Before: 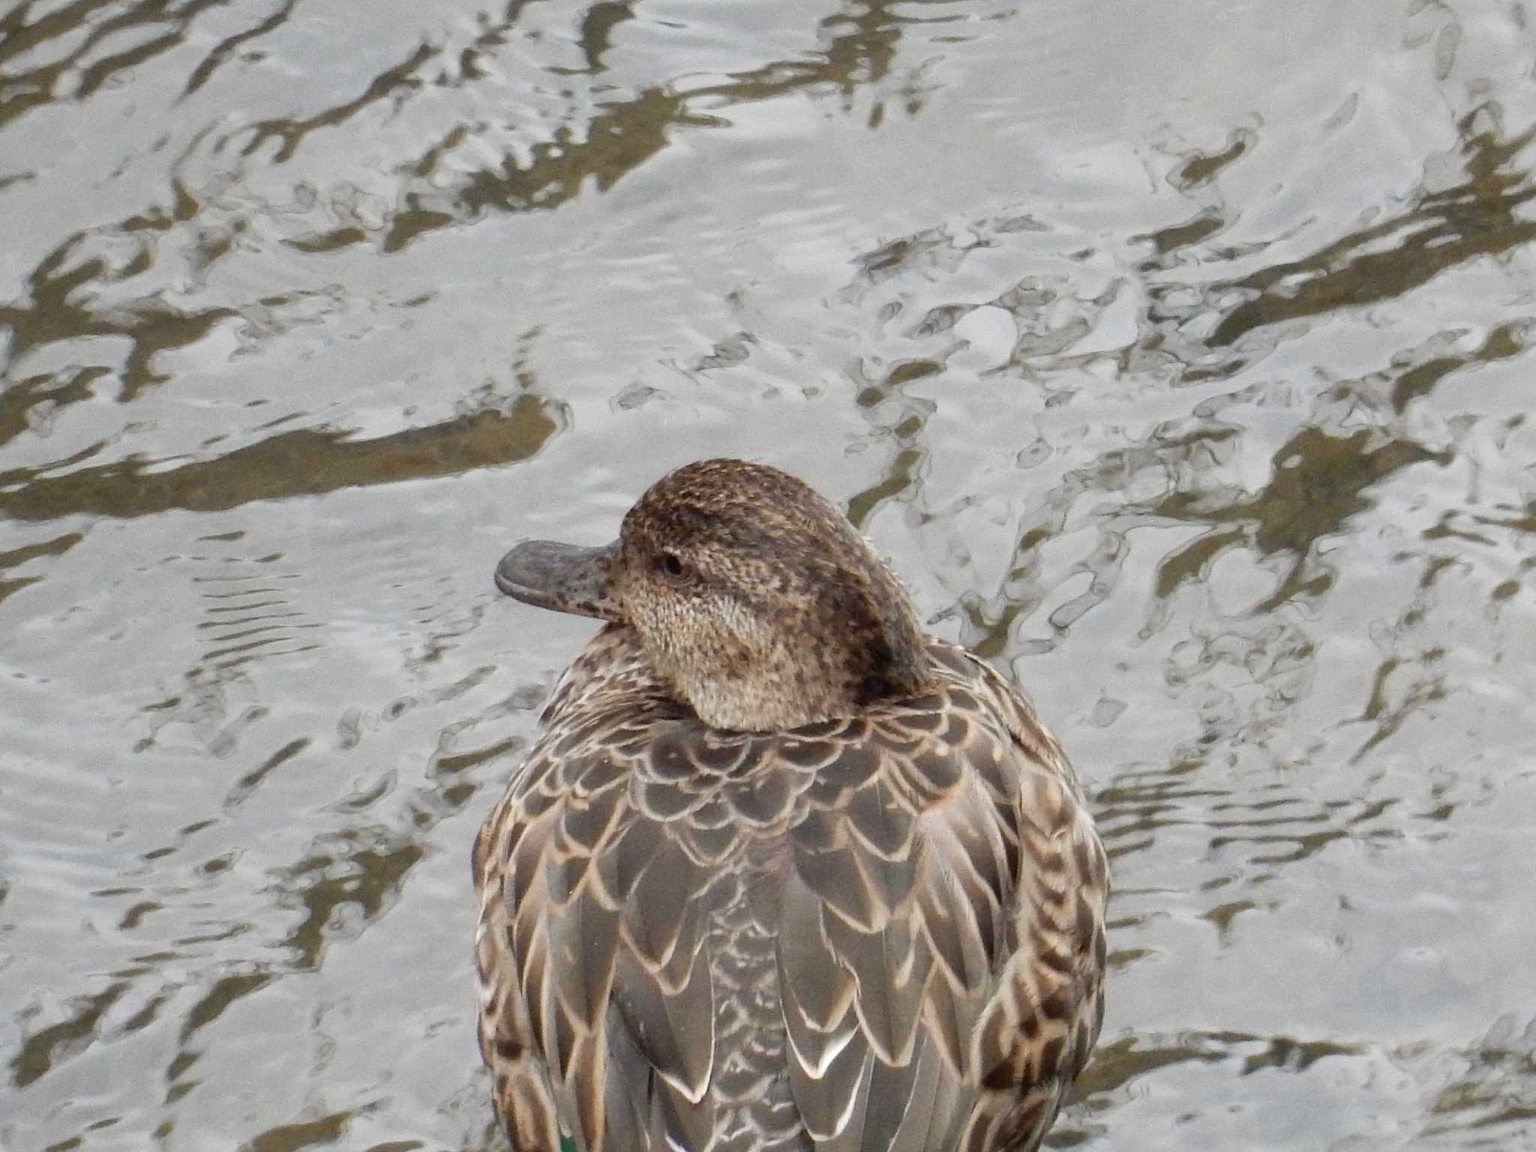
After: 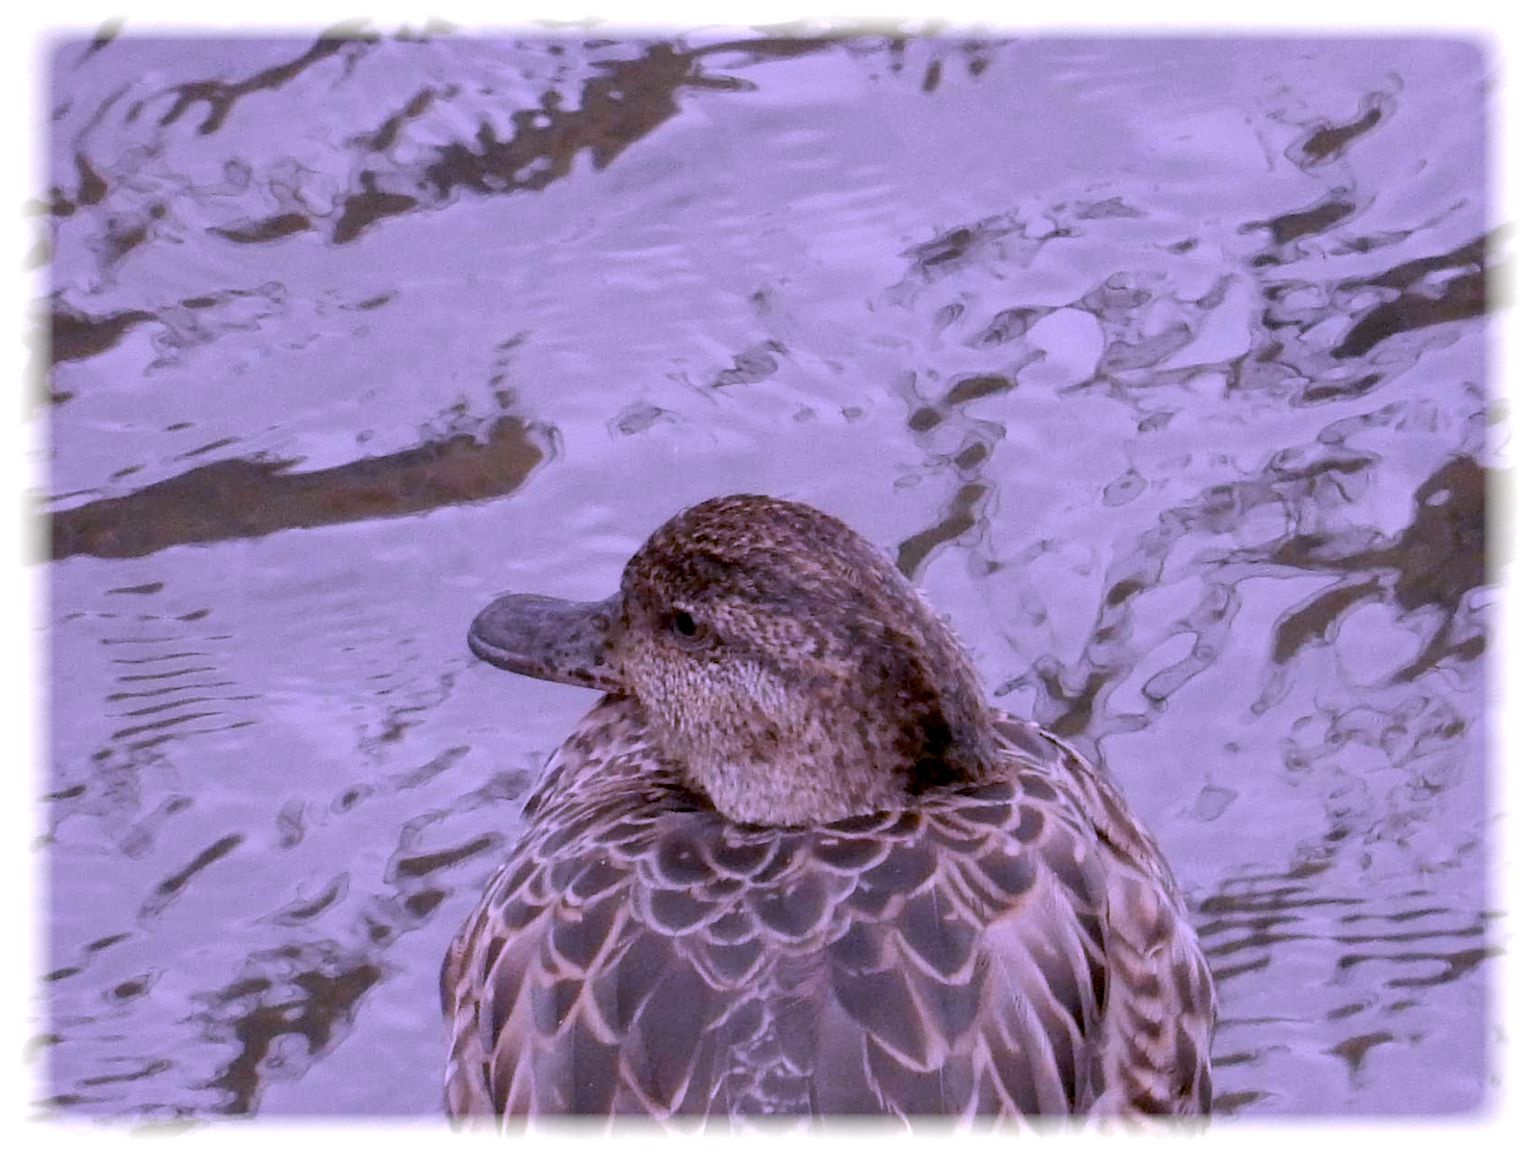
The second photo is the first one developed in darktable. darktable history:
vignetting: fall-off start 93%, fall-off radius 5%, brightness 1, saturation -0.49, automatic ratio true, width/height ratio 1.332, shape 0.04, unbound false
tone equalizer: on, module defaults
crop and rotate: left 7.196%, top 4.574%, right 10.605%, bottom 13.178%
color calibration: output R [1.107, -0.012, -0.003, 0], output B [0, 0, 1.308, 0], illuminant custom, x 0.389, y 0.387, temperature 3838.64 K
exposure: black level correction 0.011, exposure -0.478 EV, compensate highlight preservation false
